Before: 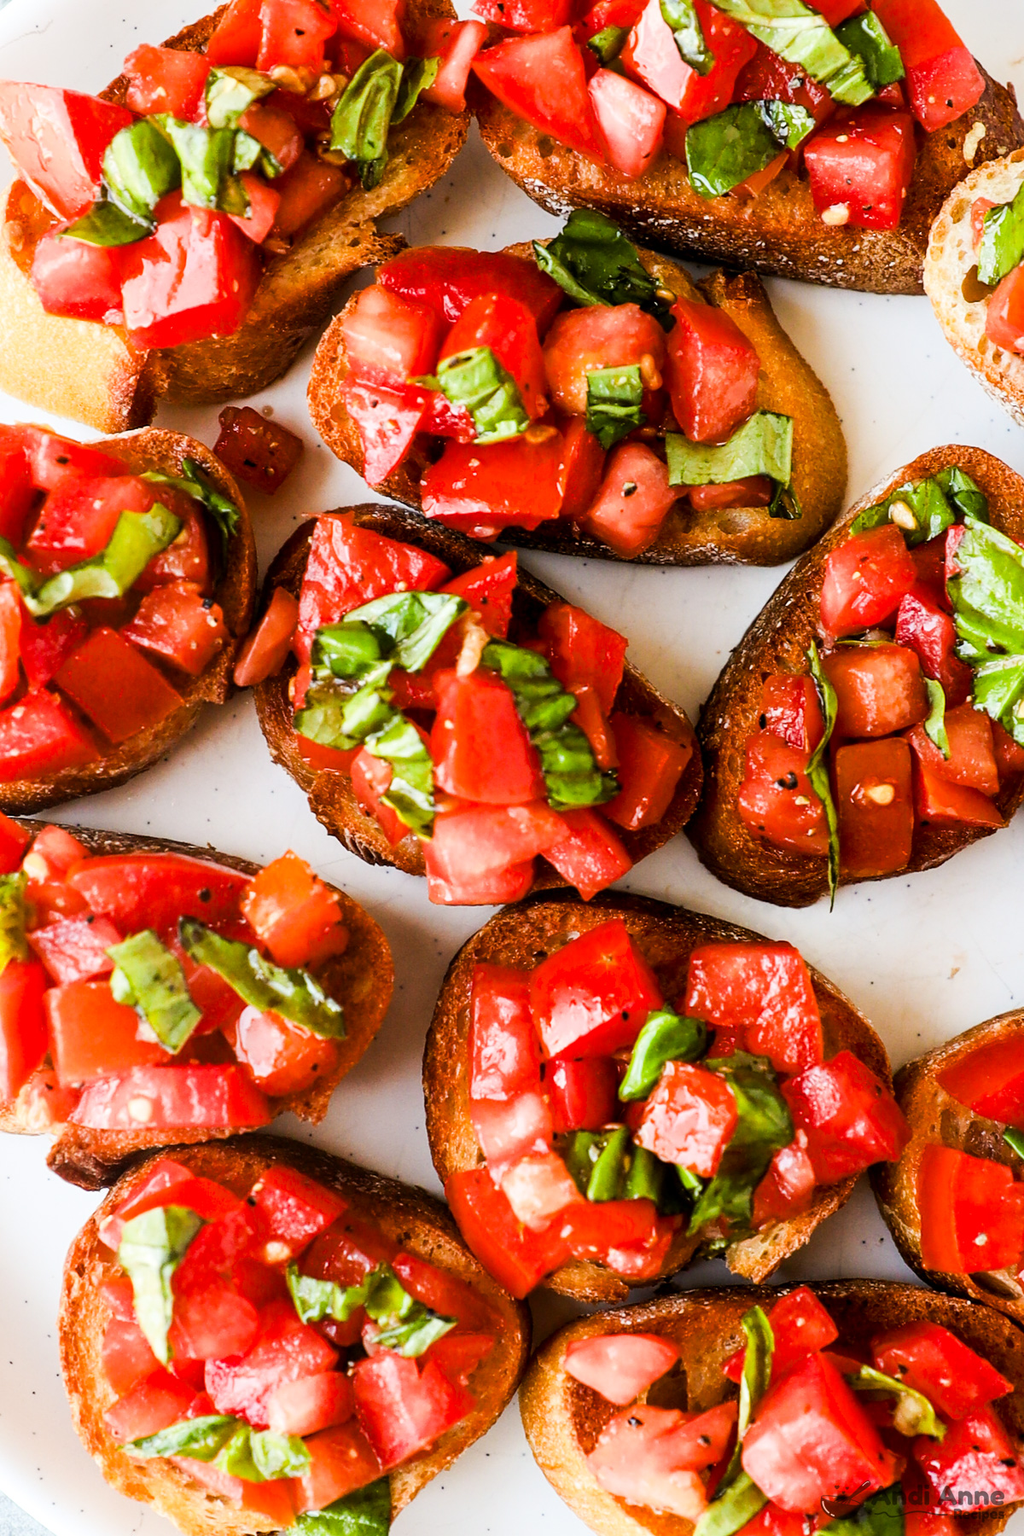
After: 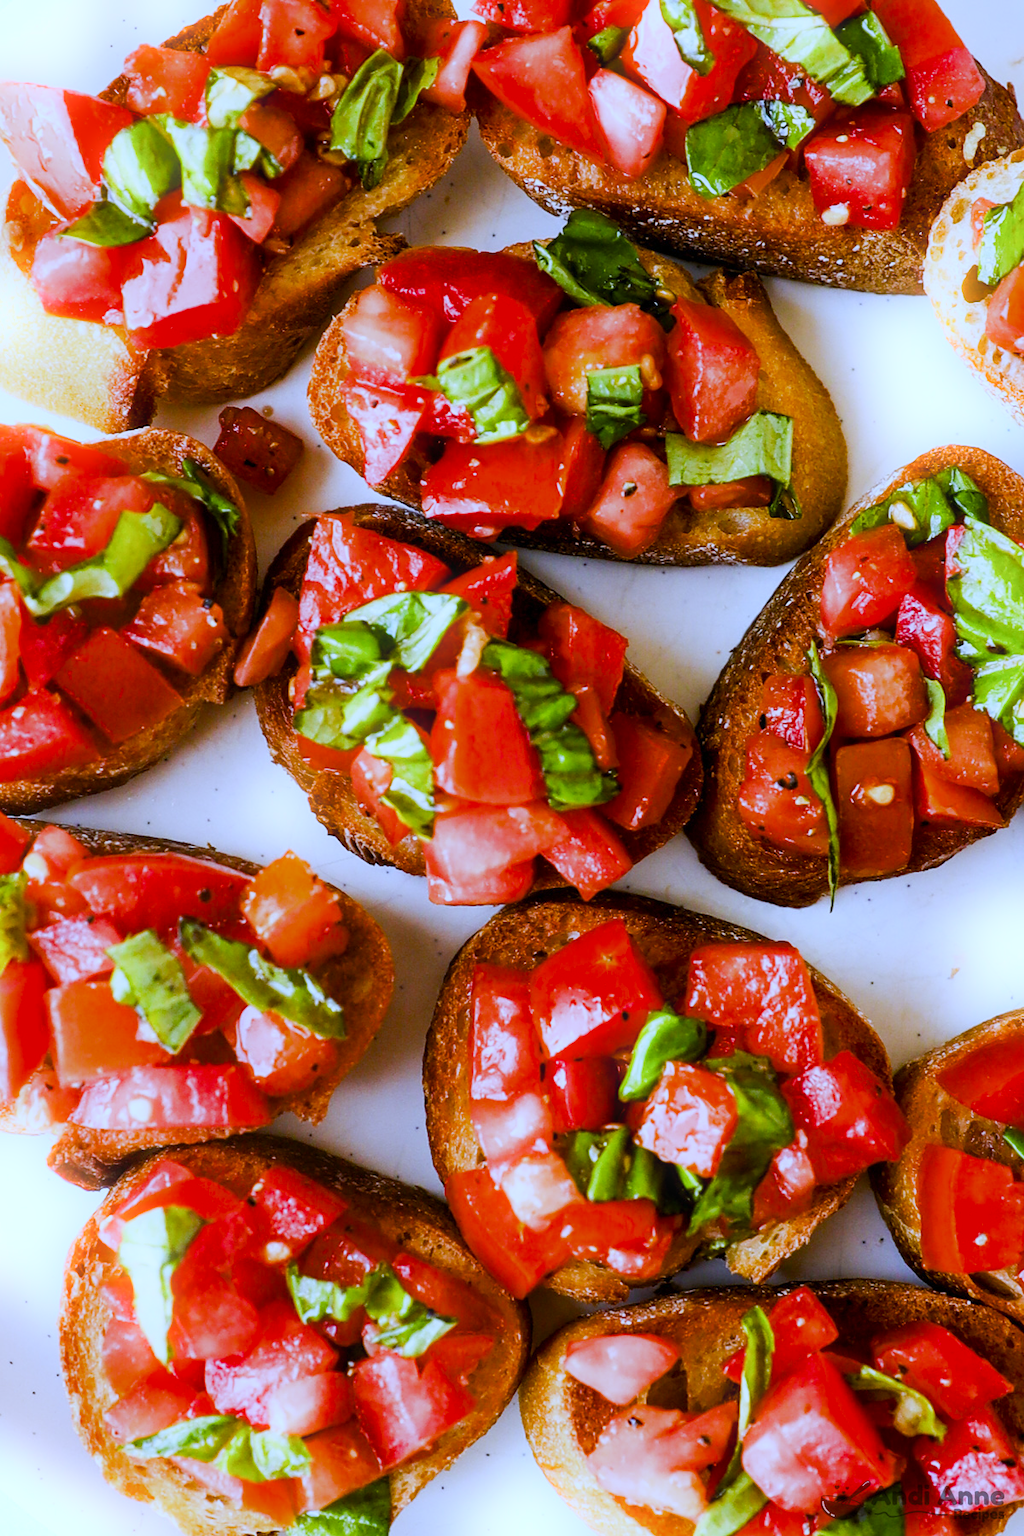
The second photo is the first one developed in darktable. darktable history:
color balance rgb: shadows lift › chroma 1%, shadows lift › hue 113°, highlights gain › chroma 0.2%, highlights gain › hue 333°, perceptual saturation grading › global saturation 20%, perceptual saturation grading › highlights -25%, perceptual saturation grading › shadows 25%, contrast -10%
exposure: exposure -0.01 EV, compensate highlight preservation false
bloom: size 5%, threshold 95%, strength 15%
white balance: red 0.871, blue 1.249
